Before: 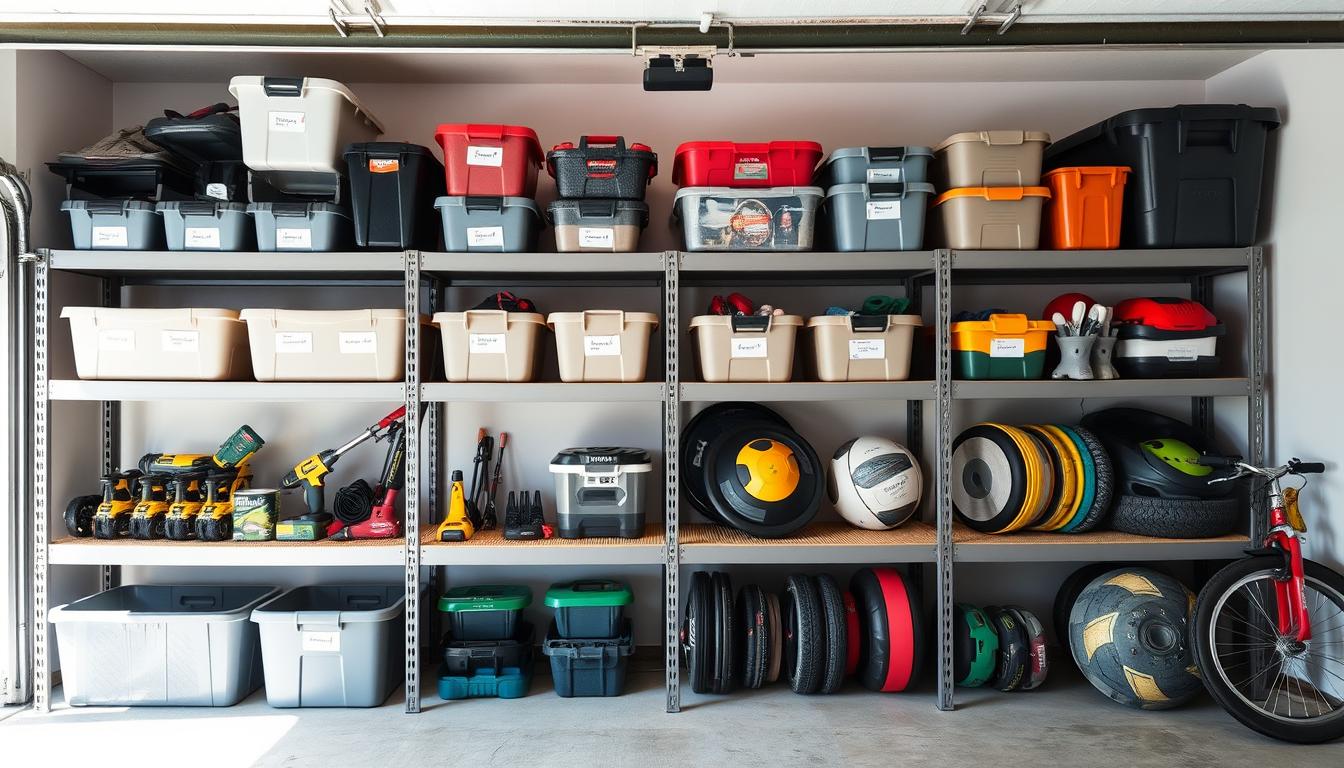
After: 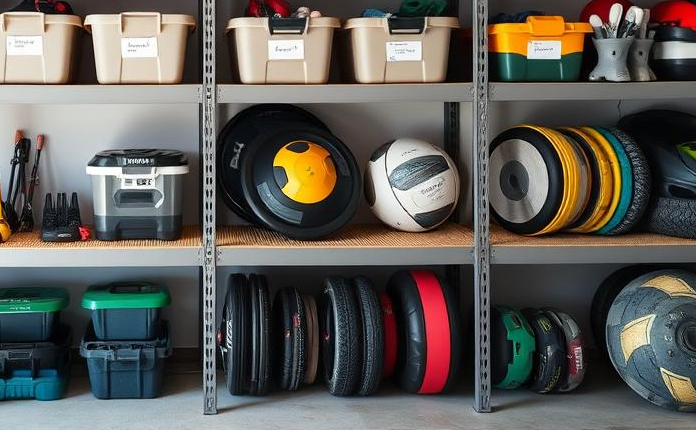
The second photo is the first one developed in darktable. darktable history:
crop: left 34.479%, top 38.822%, right 13.718%, bottom 5.172%
tone equalizer: on, module defaults
